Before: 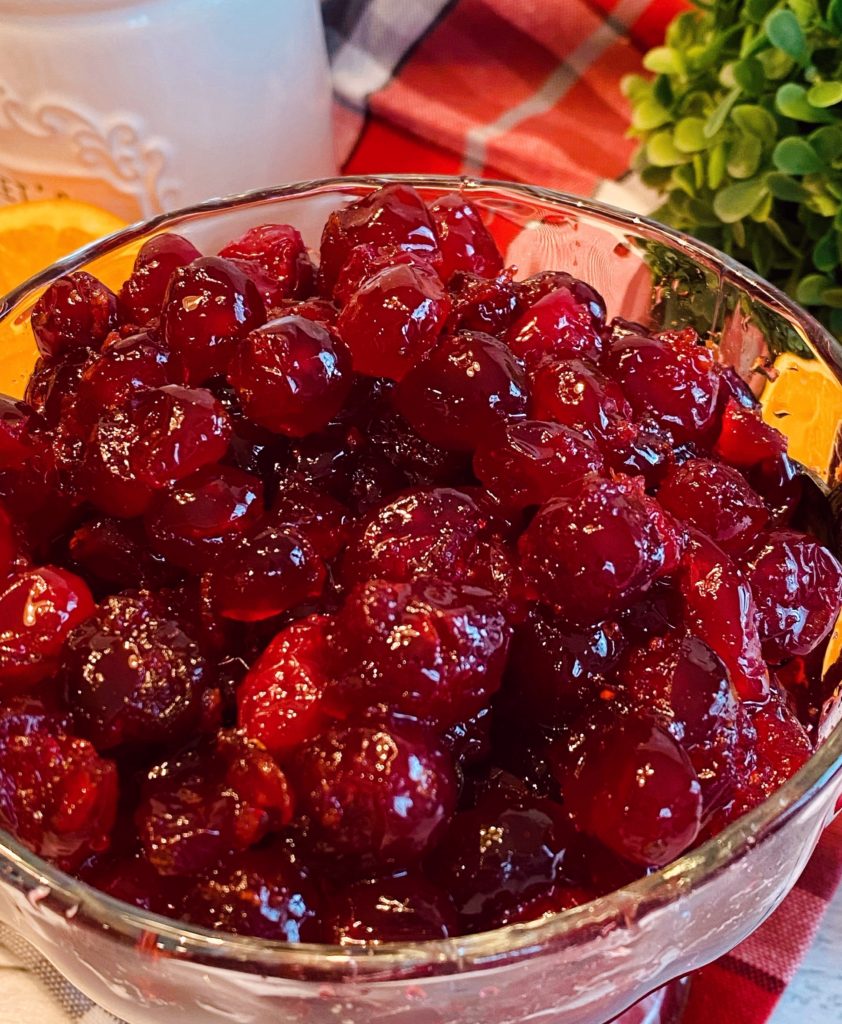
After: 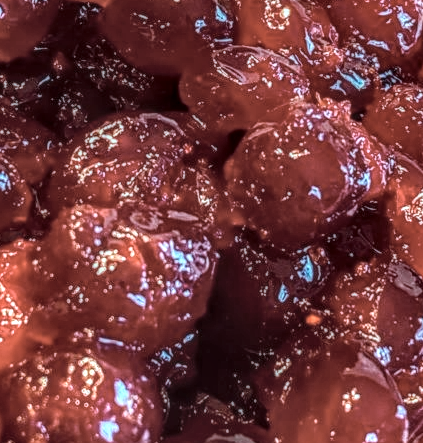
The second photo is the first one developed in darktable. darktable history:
color correction: highlights a* -10.04, highlights b* -10.37
crop: left 35.03%, top 36.625%, right 14.663%, bottom 20.057%
graduated density: rotation 5.63°, offset 76.9
local contrast: highlights 0%, shadows 0%, detail 300%, midtone range 0.3
shadows and highlights: shadows 30.63, highlights -63.22, shadows color adjustment 98%, highlights color adjustment 58.61%, soften with gaussian
bloom: on, module defaults
contrast brightness saturation: contrast -0.15, brightness 0.05, saturation -0.12
